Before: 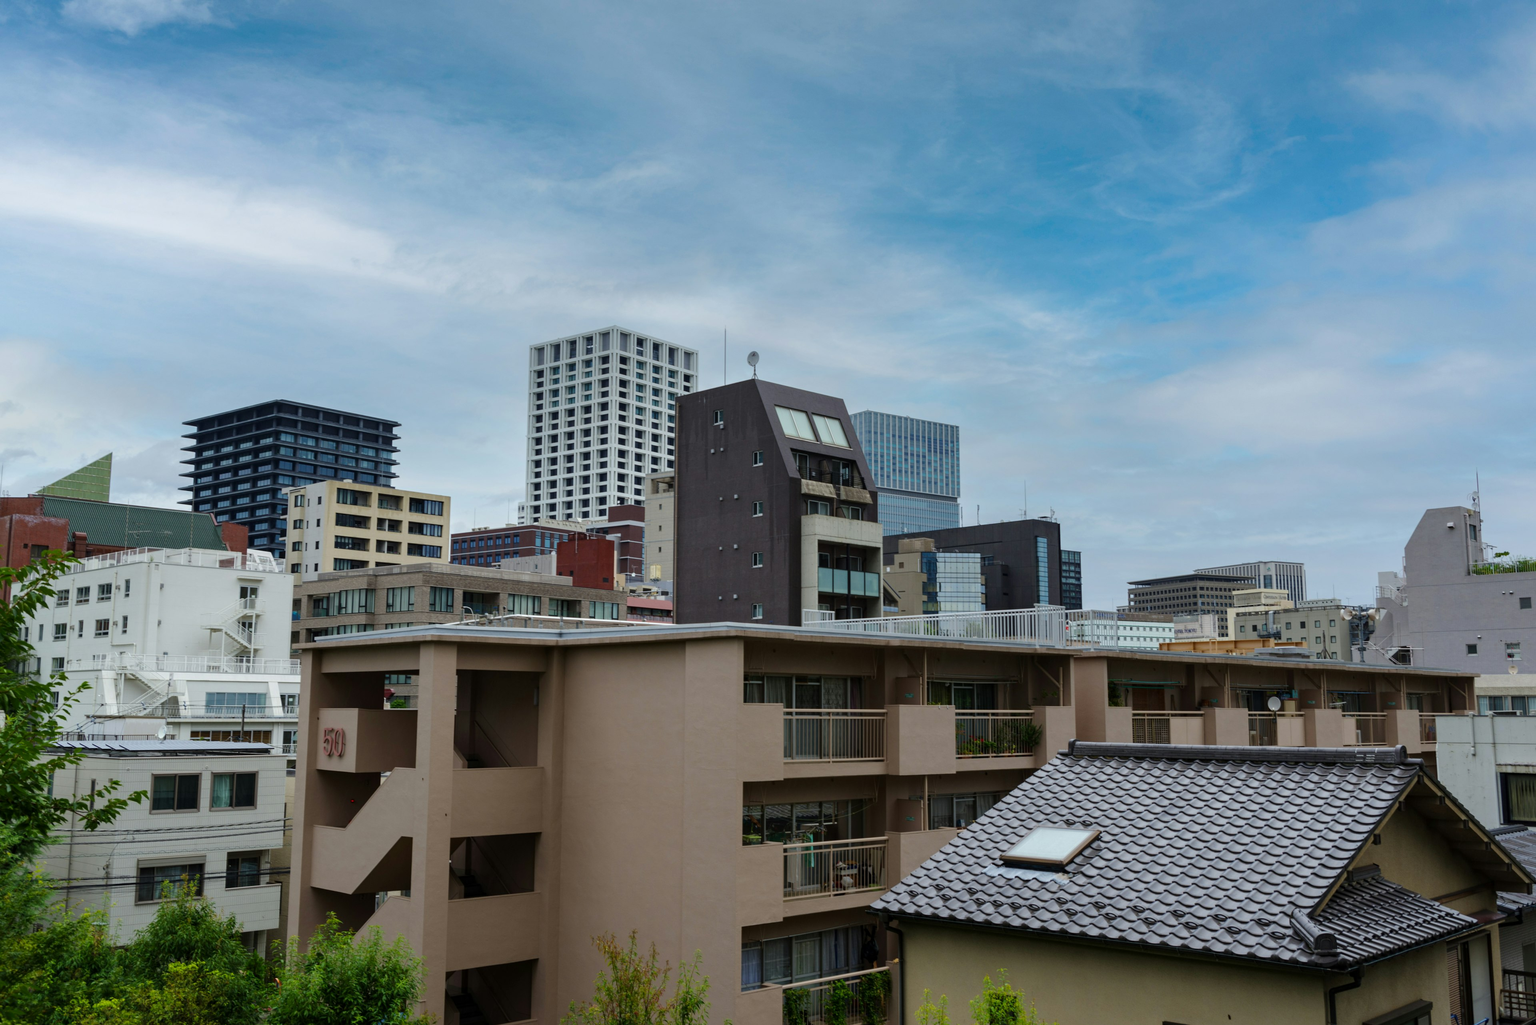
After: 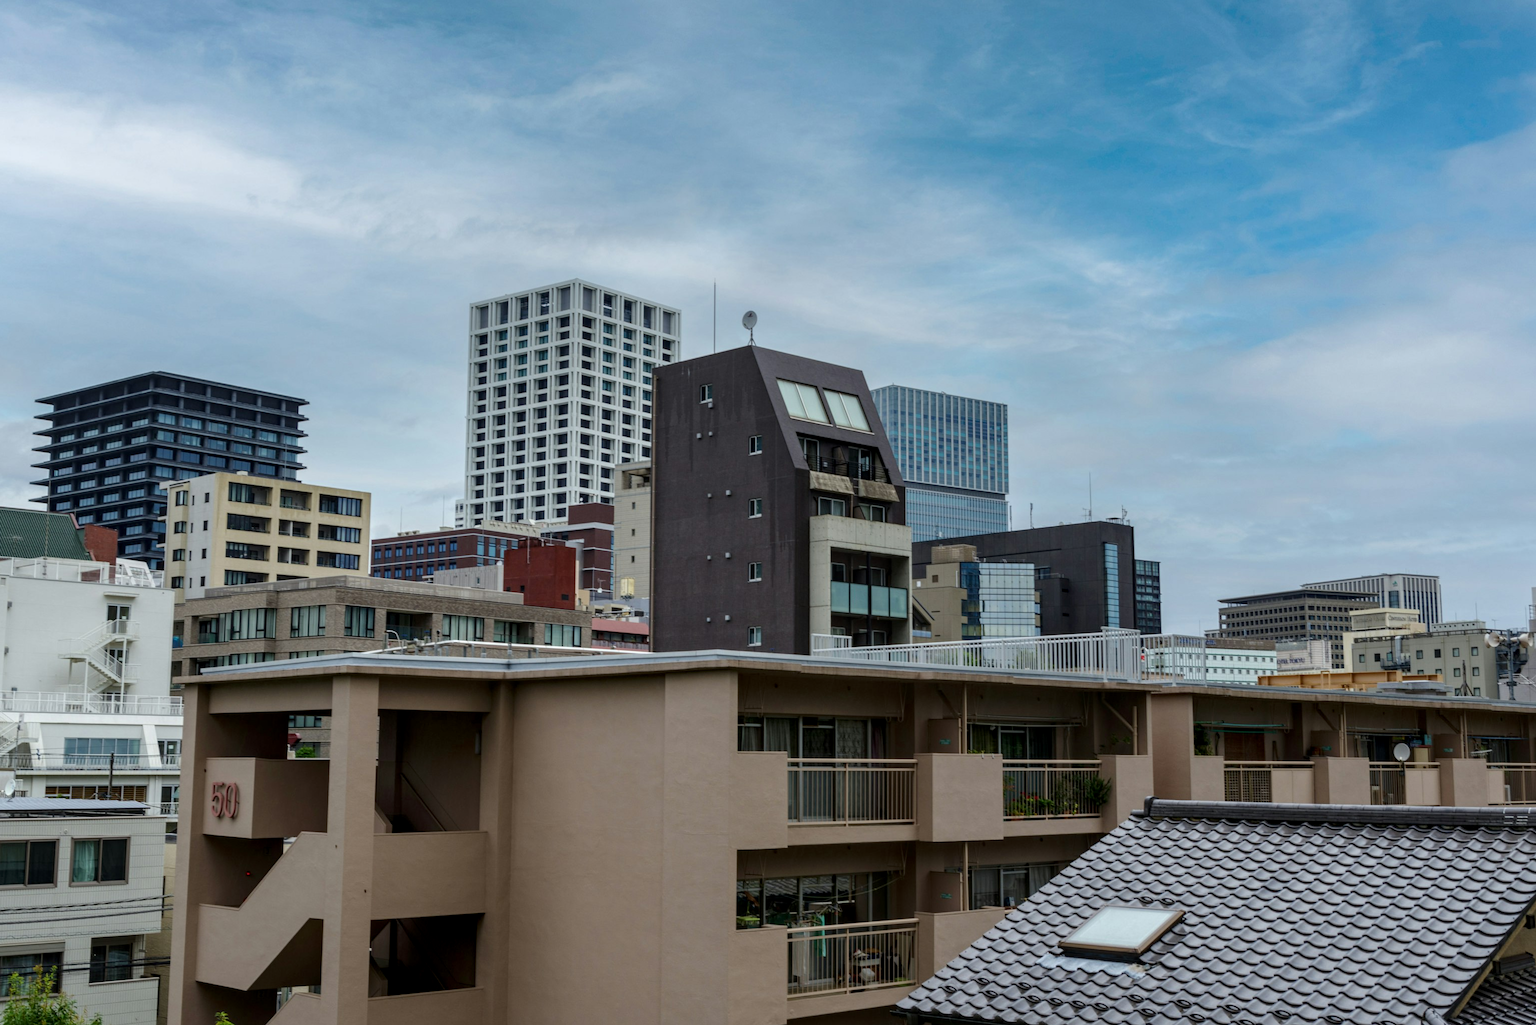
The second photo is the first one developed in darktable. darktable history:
local contrast: on, module defaults
crop and rotate: left 10.071%, top 10.071%, right 10.02%, bottom 10.02%
